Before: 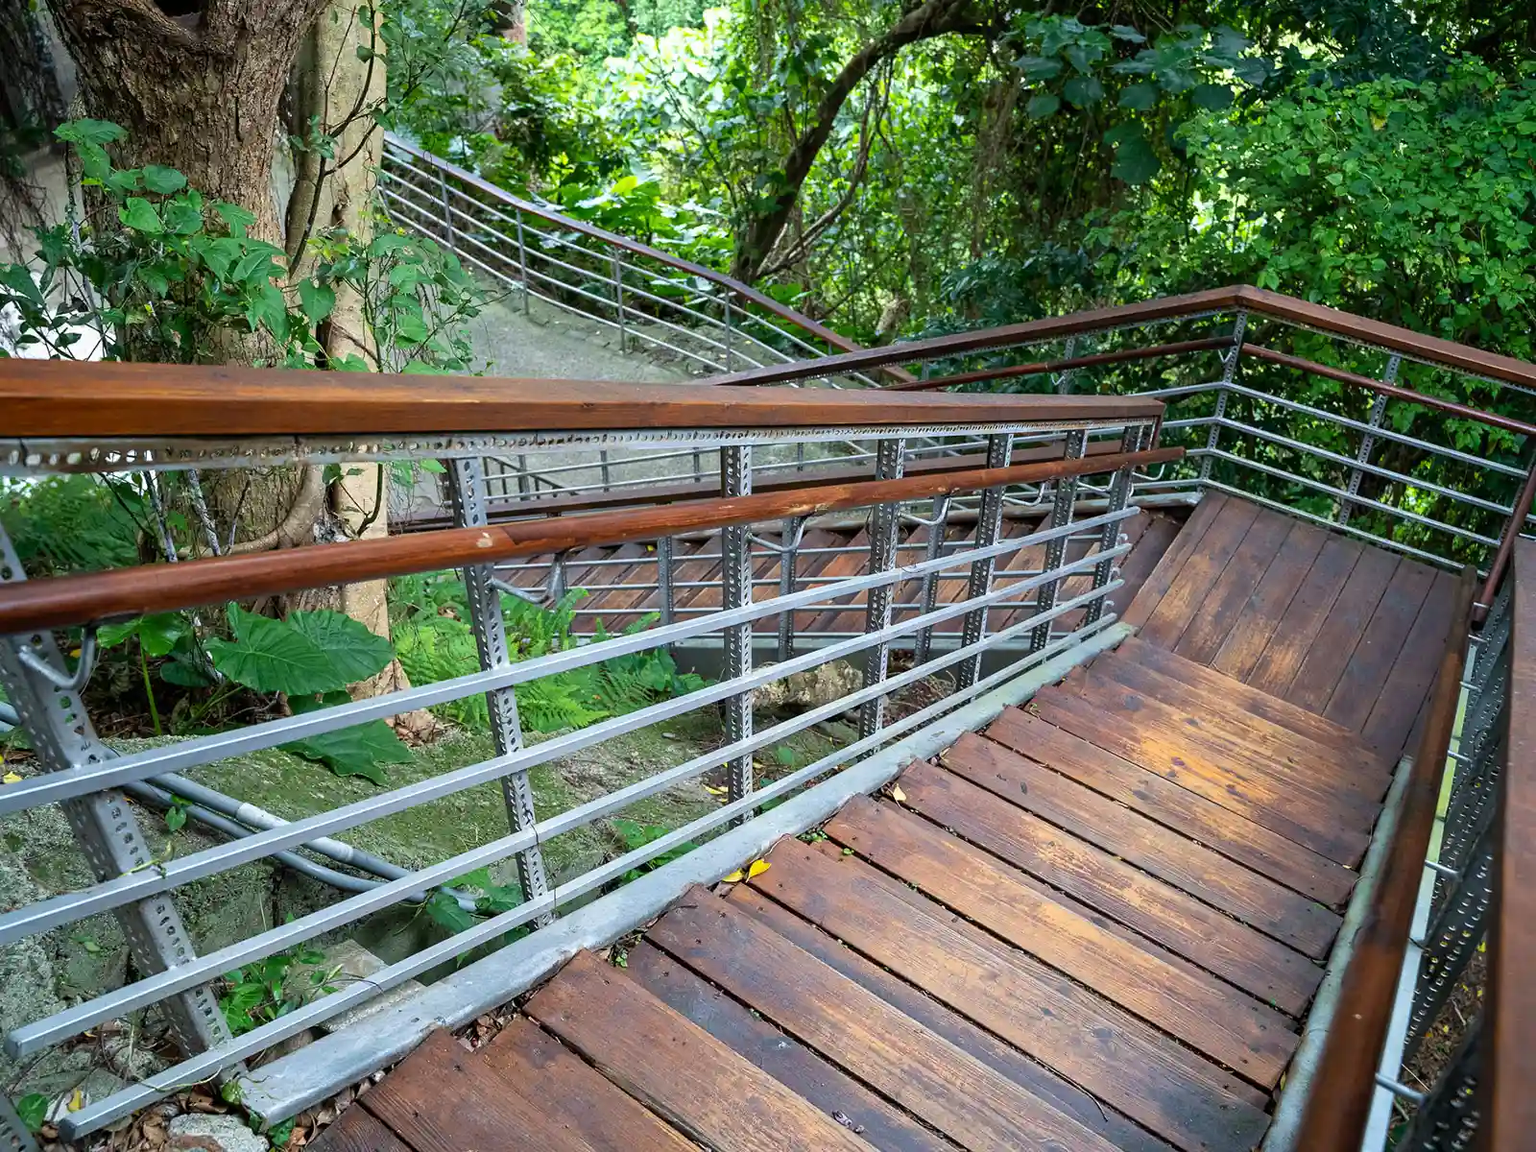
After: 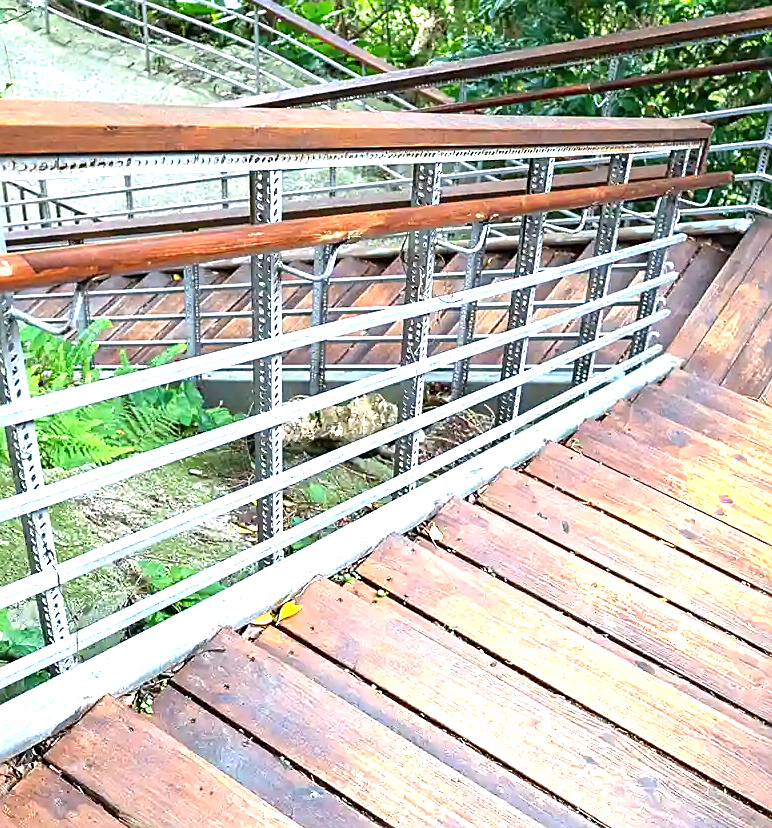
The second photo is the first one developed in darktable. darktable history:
sharpen: on, module defaults
crop: left 31.332%, top 24.521%, right 20.403%, bottom 6.472%
exposure: black level correction 0, exposure 1.464 EV, compensate exposure bias true, compensate highlight preservation false
